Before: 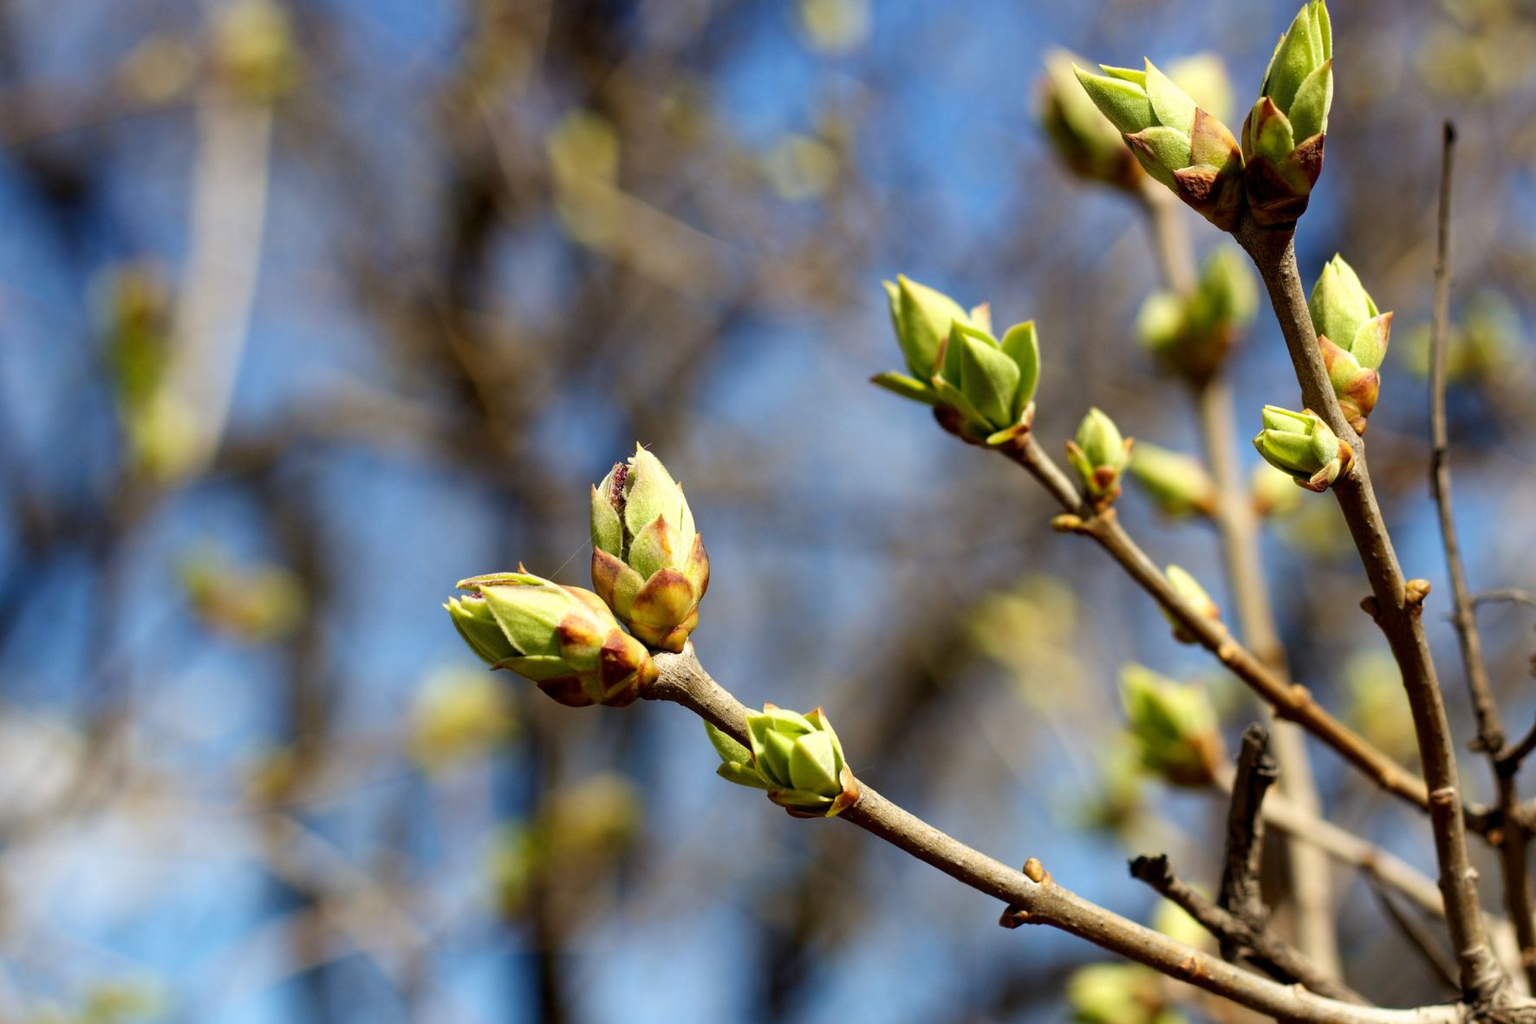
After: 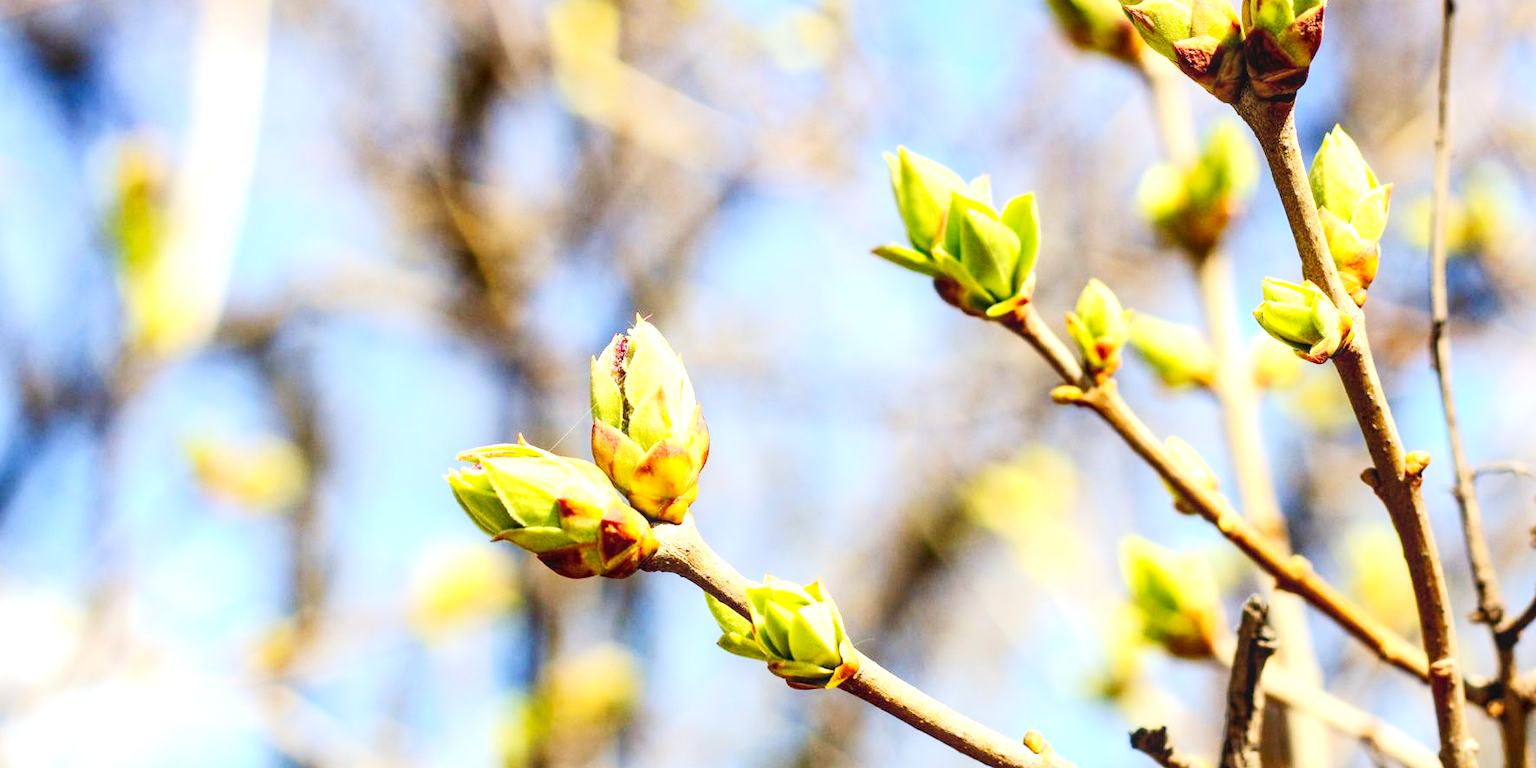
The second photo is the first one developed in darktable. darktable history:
crop and rotate: top 12.636%, bottom 12.237%
tone curve: curves: ch0 [(0, 0.013) (0.036, 0.045) (0.274, 0.286) (0.566, 0.623) (0.794, 0.827) (1, 0.953)]; ch1 [(0, 0) (0.389, 0.403) (0.462, 0.48) (0.499, 0.5) (0.524, 0.527) (0.57, 0.599) (0.626, 0.65) (0.761, 0.781) (1, 1)]; ch2 [(0, 0) (0.464, 0.478) (0.5, 0.501) (0.533, 0.542) (0.599, 0.613) (0.704, 0.731) (1, 1)], preserve colors none
local contrast: on, module defaults
exposure: black level correction 0, exposure 1.66 EV, compensate exposure bias true, compensate highlight preservation false
contrast brightness saturation: contrast 0.197, brightness 0.167, saturation 0.216
